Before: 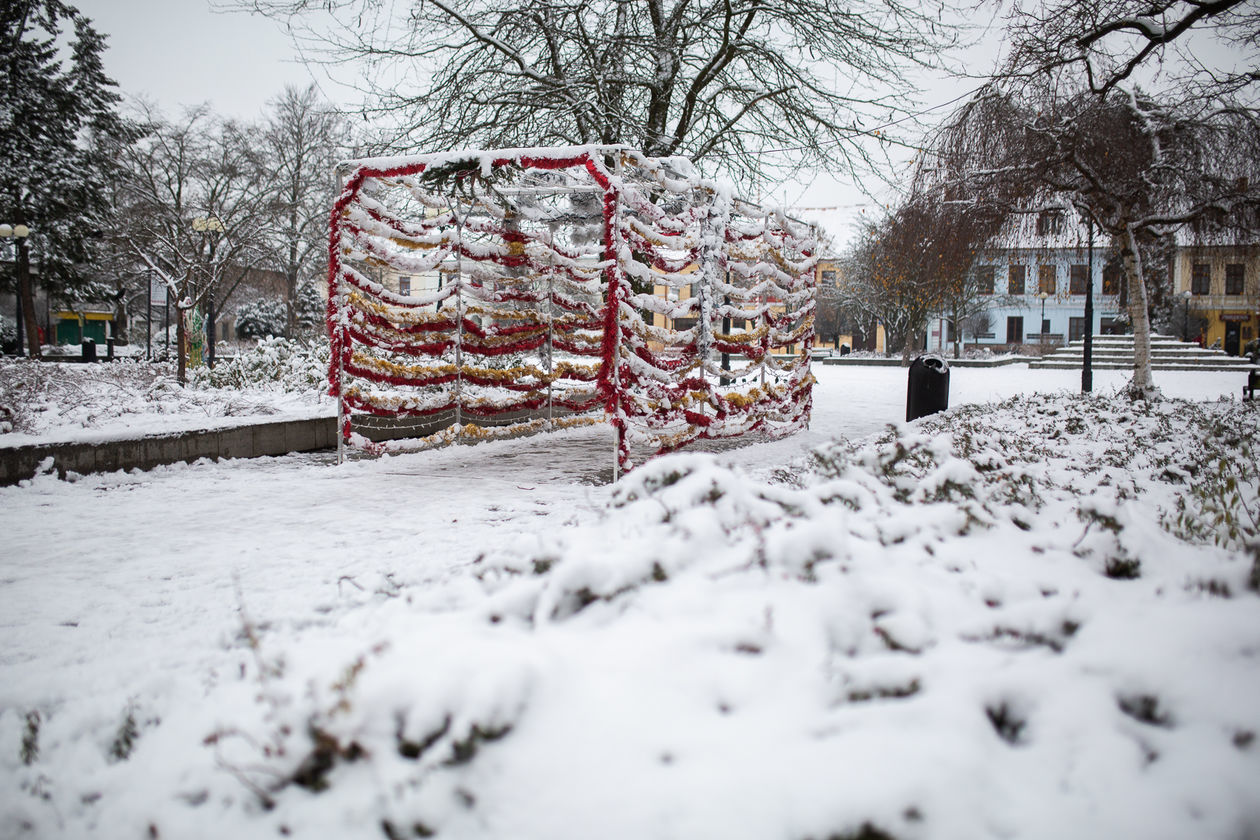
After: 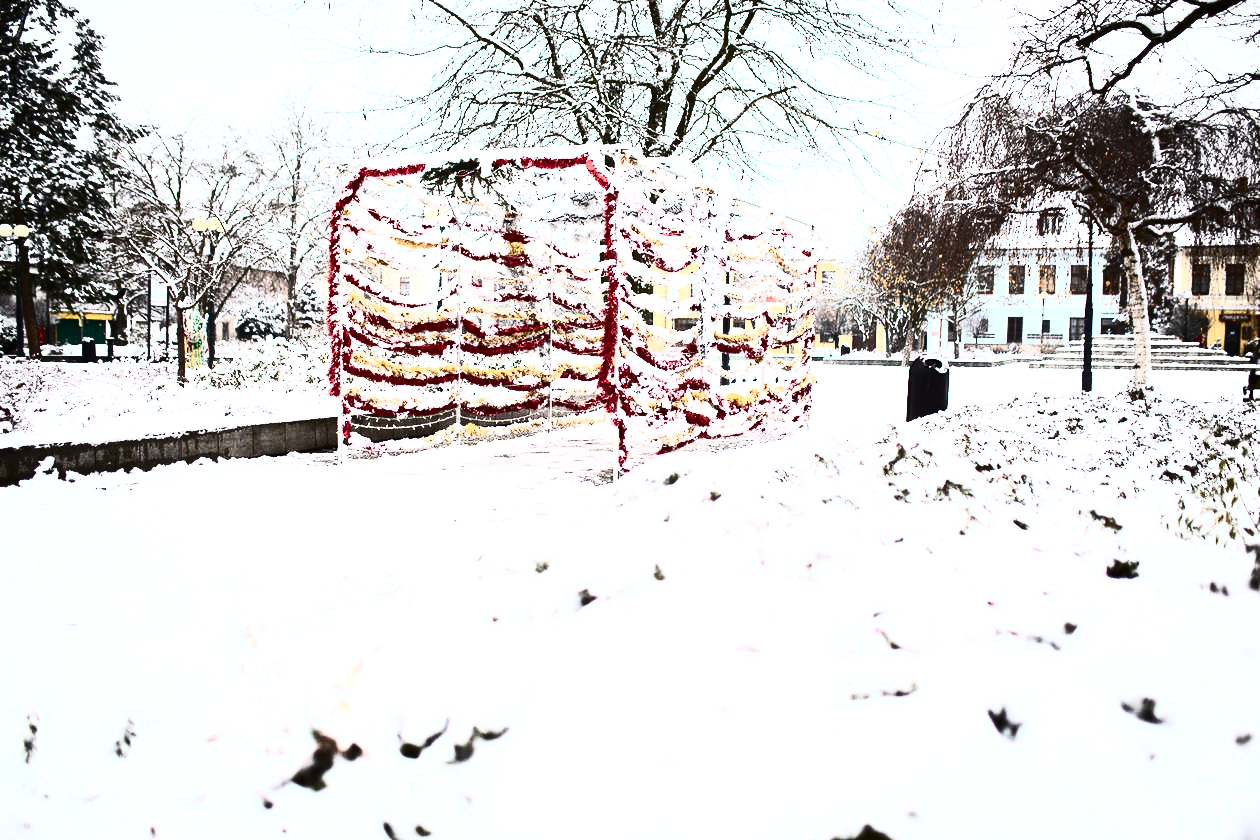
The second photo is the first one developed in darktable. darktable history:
exposure: black level correction 0, exposure 1.2 EV, compensate highlight preservation false
contrast brightness saturation: contrast 0.93, brightness 0.2
